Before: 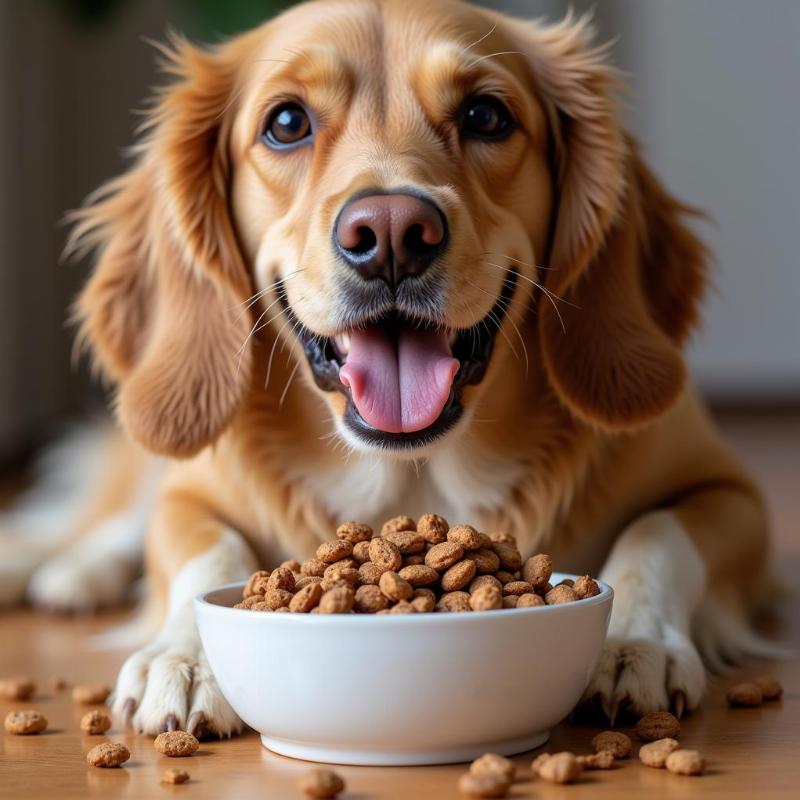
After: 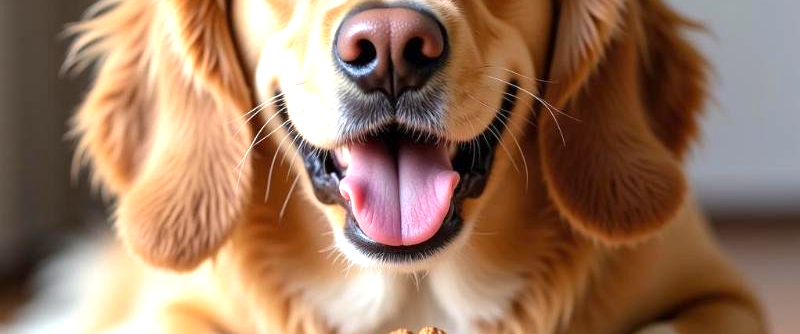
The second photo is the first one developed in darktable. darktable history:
exposure: exposure 0.912 EV, compensate highlight preservation false
crop and rotate: top 23.474%, bottom 34.765%
